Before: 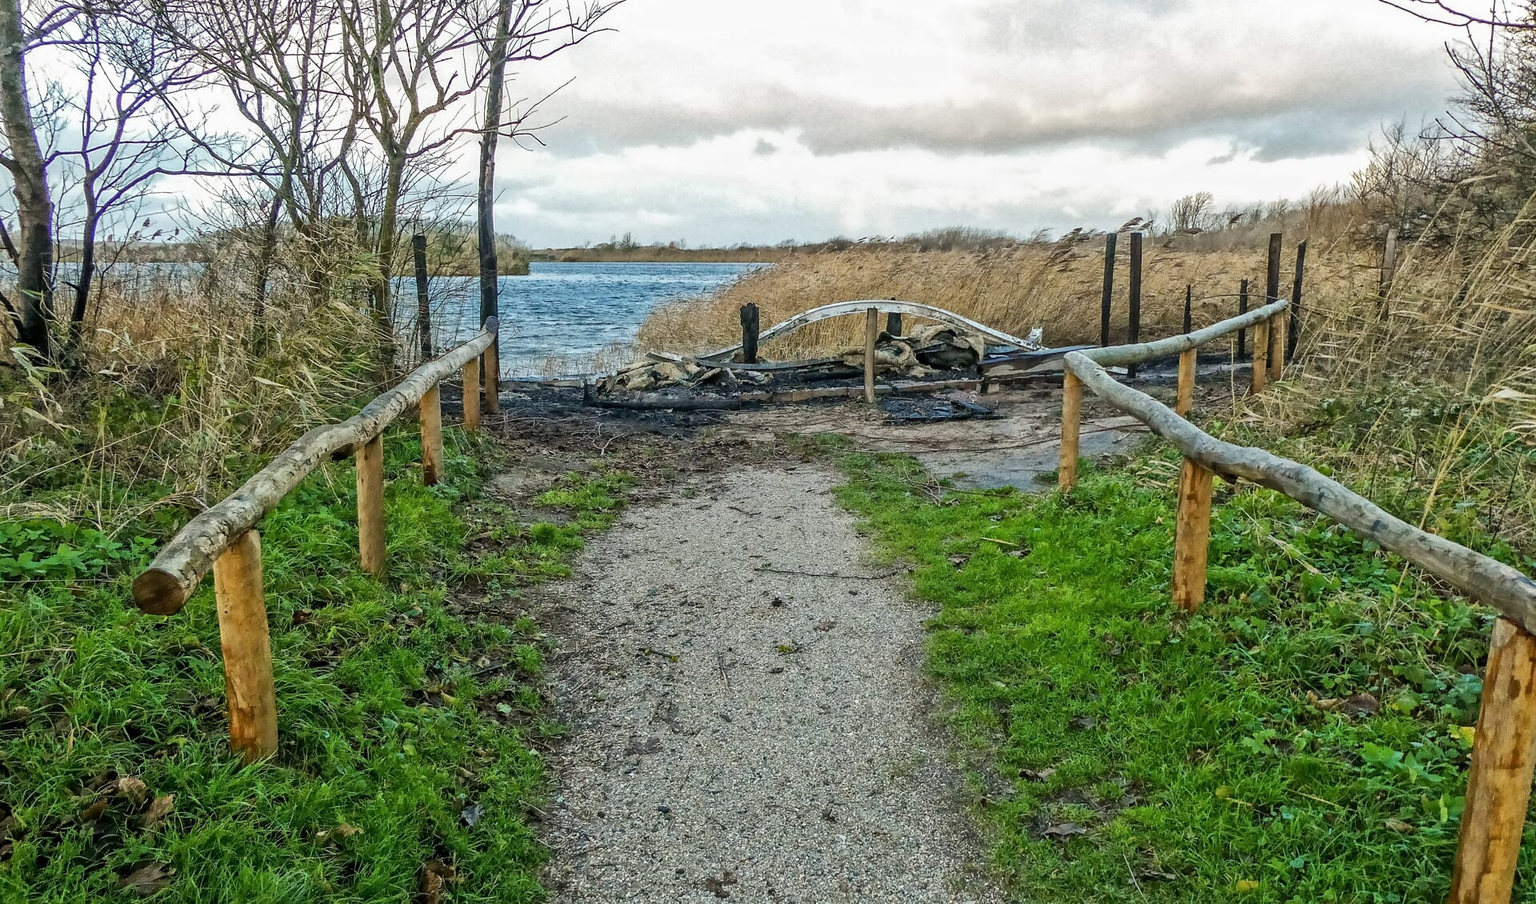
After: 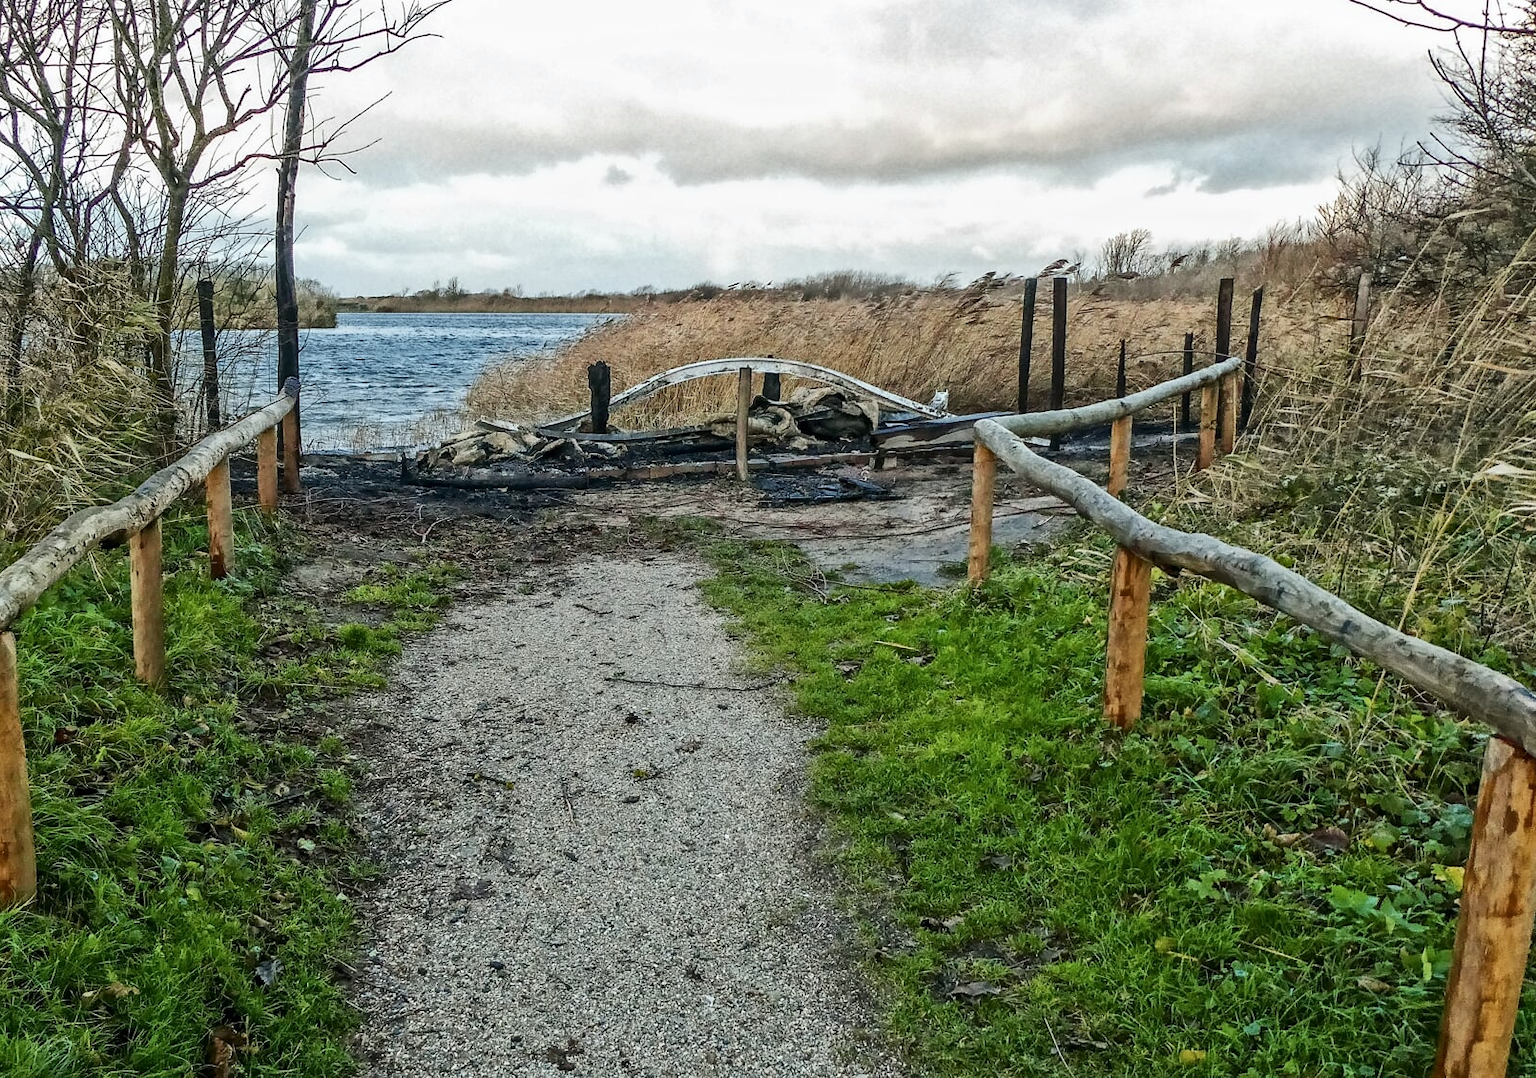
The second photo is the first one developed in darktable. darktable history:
crop: left 16.145%
tone curve: curves: ch0 [(0, 0) (0.227, 0.17) (0.766, 0.774) (1, 1)]; ch1 [(0, 0) (0.114, 0.127) (0.437, 0.452) (0.498, 0.498) (0.529, 0.541) (0.579, 0.589) (1, 1)]; ch2 [(0, 0) (0.233, 0.259) (0.493, 0.492) (0.587, 0.573) (1, 1)], color space Lab, independent channels, preserve colors none
